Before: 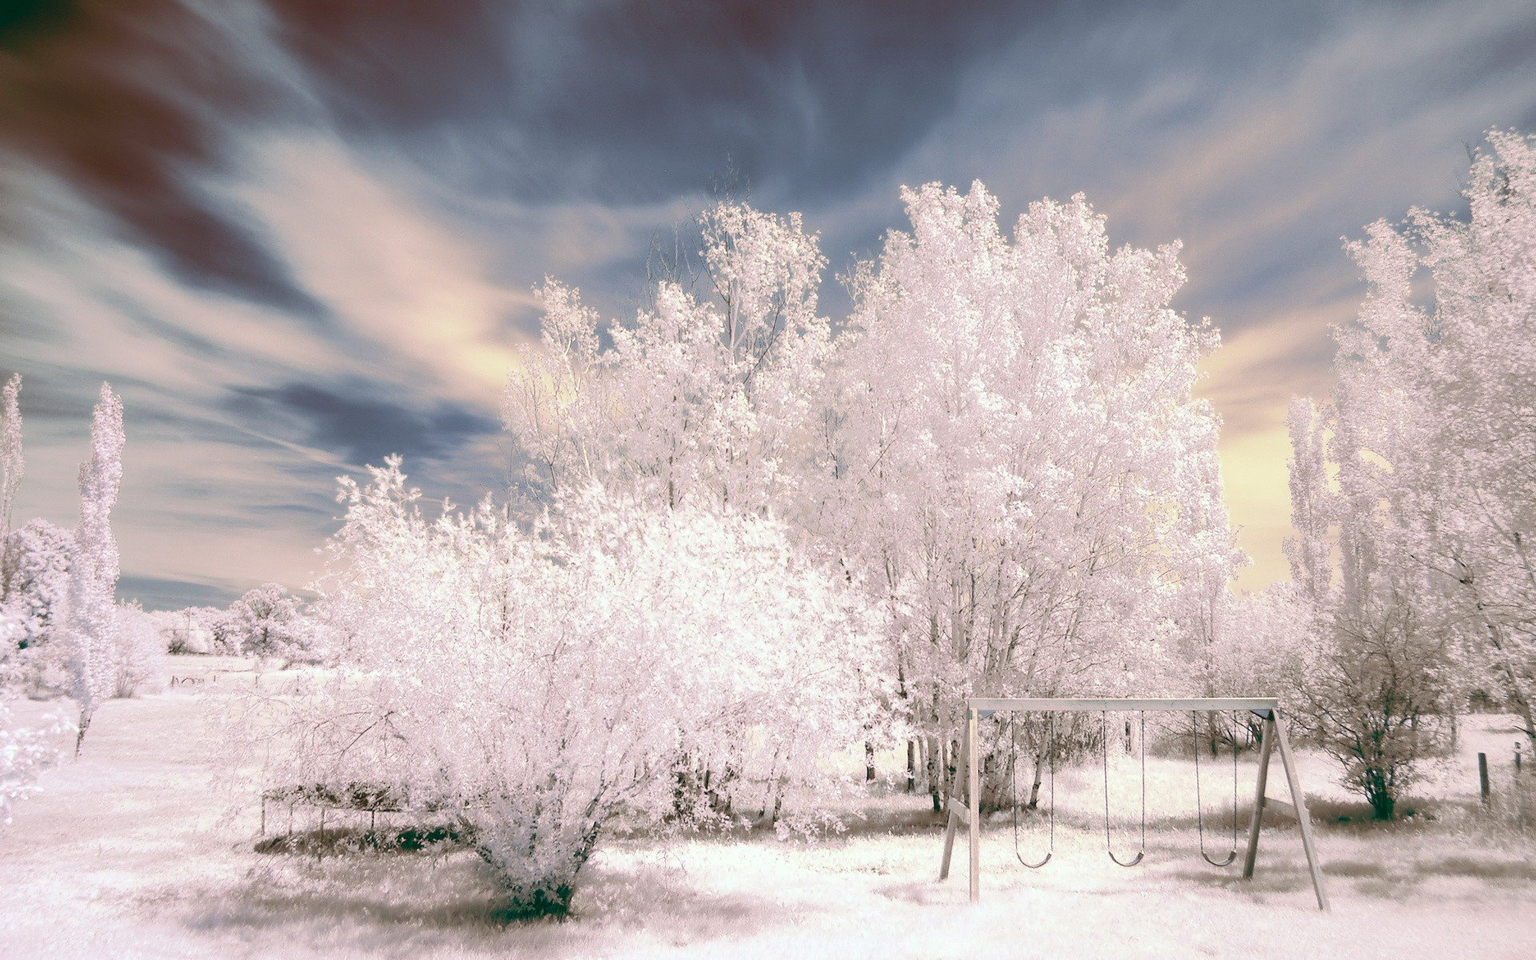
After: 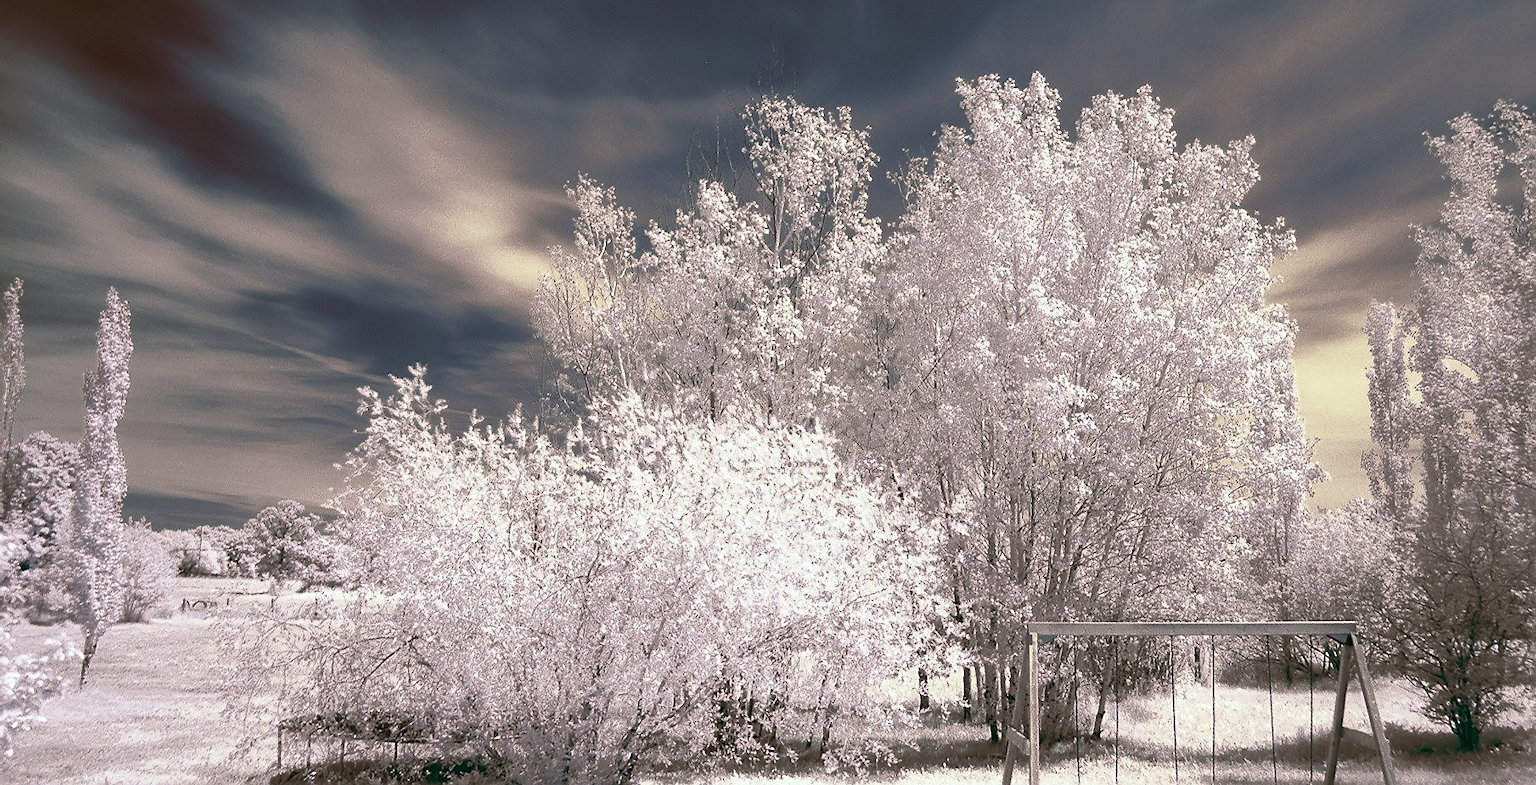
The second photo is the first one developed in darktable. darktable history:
crop and rotate: angle 0.03°, top 11.643%, right 5.651%, bottom 11.189%
sharpen: on, module defaults
base curve: curves: ch0 [(0, 0) (0.564, 0.291) (0.802, 0.731) (1, 1)]
